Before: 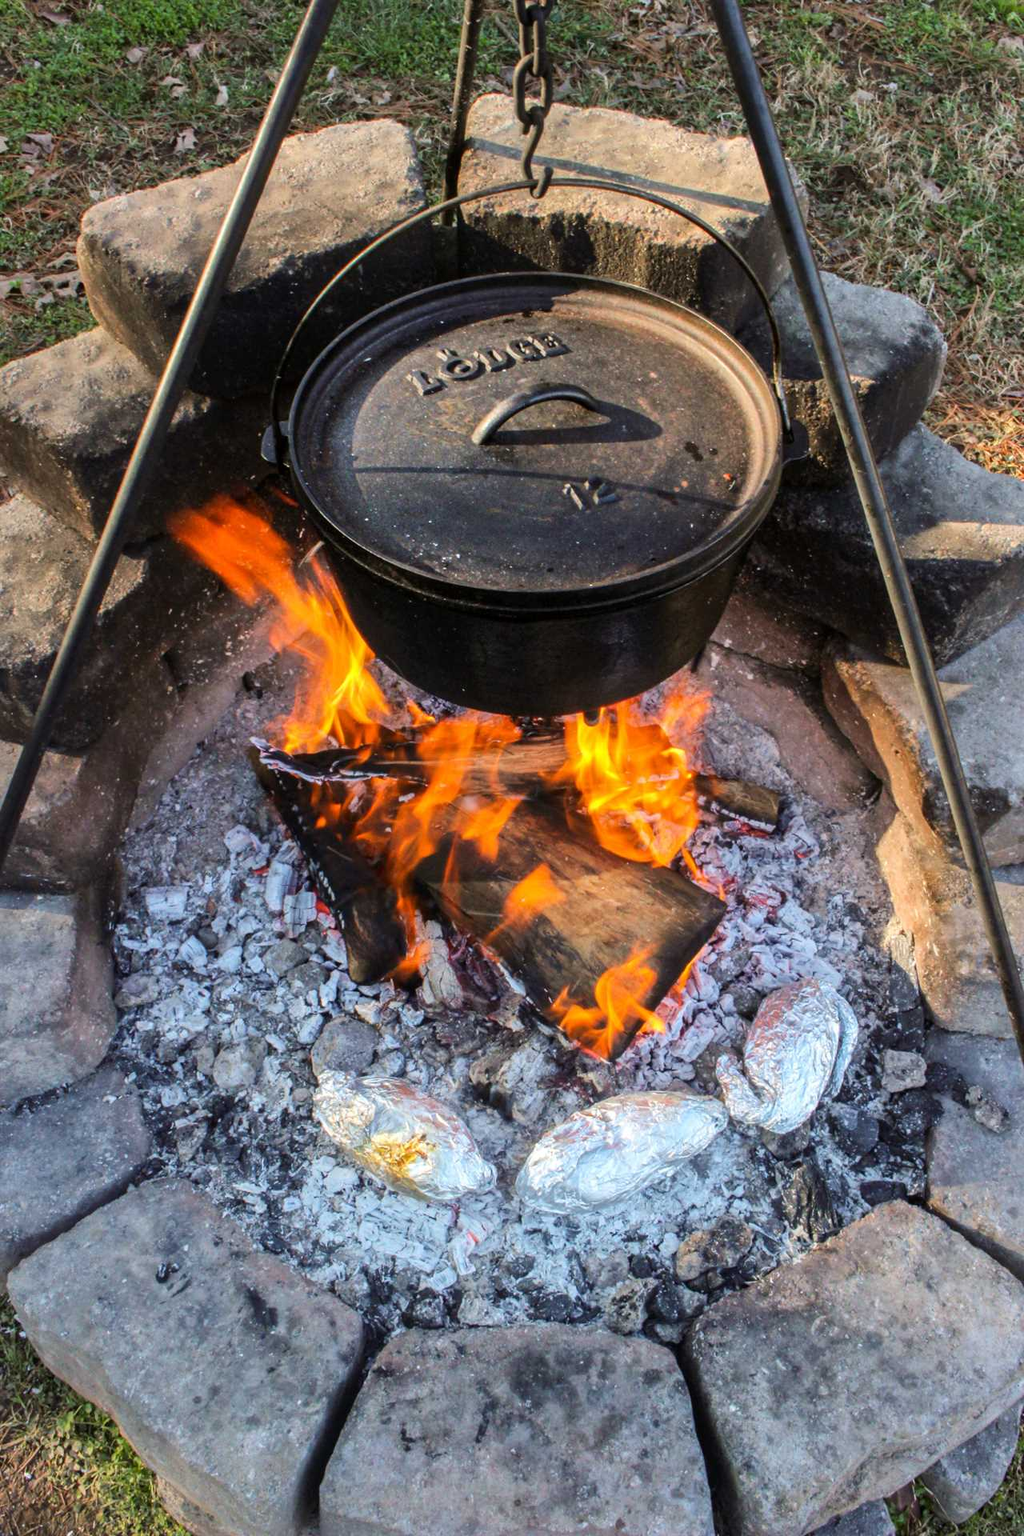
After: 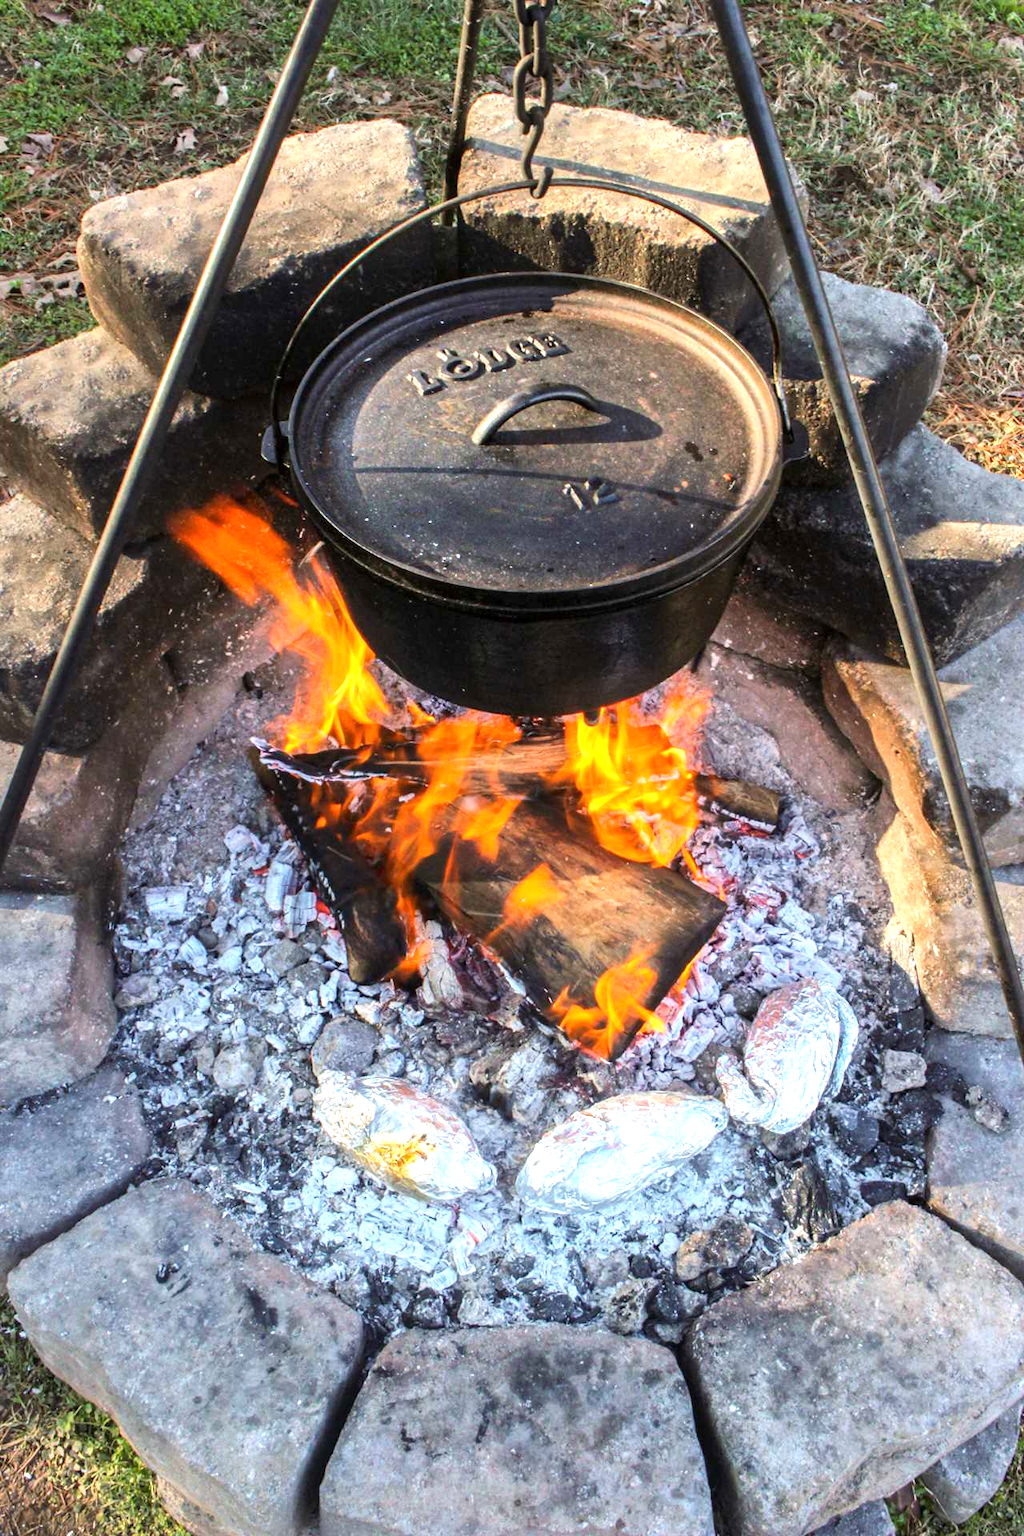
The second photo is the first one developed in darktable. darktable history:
exposure: exposure 0.701 EV, compensate exposure bias true, compensate highlight preservation false
